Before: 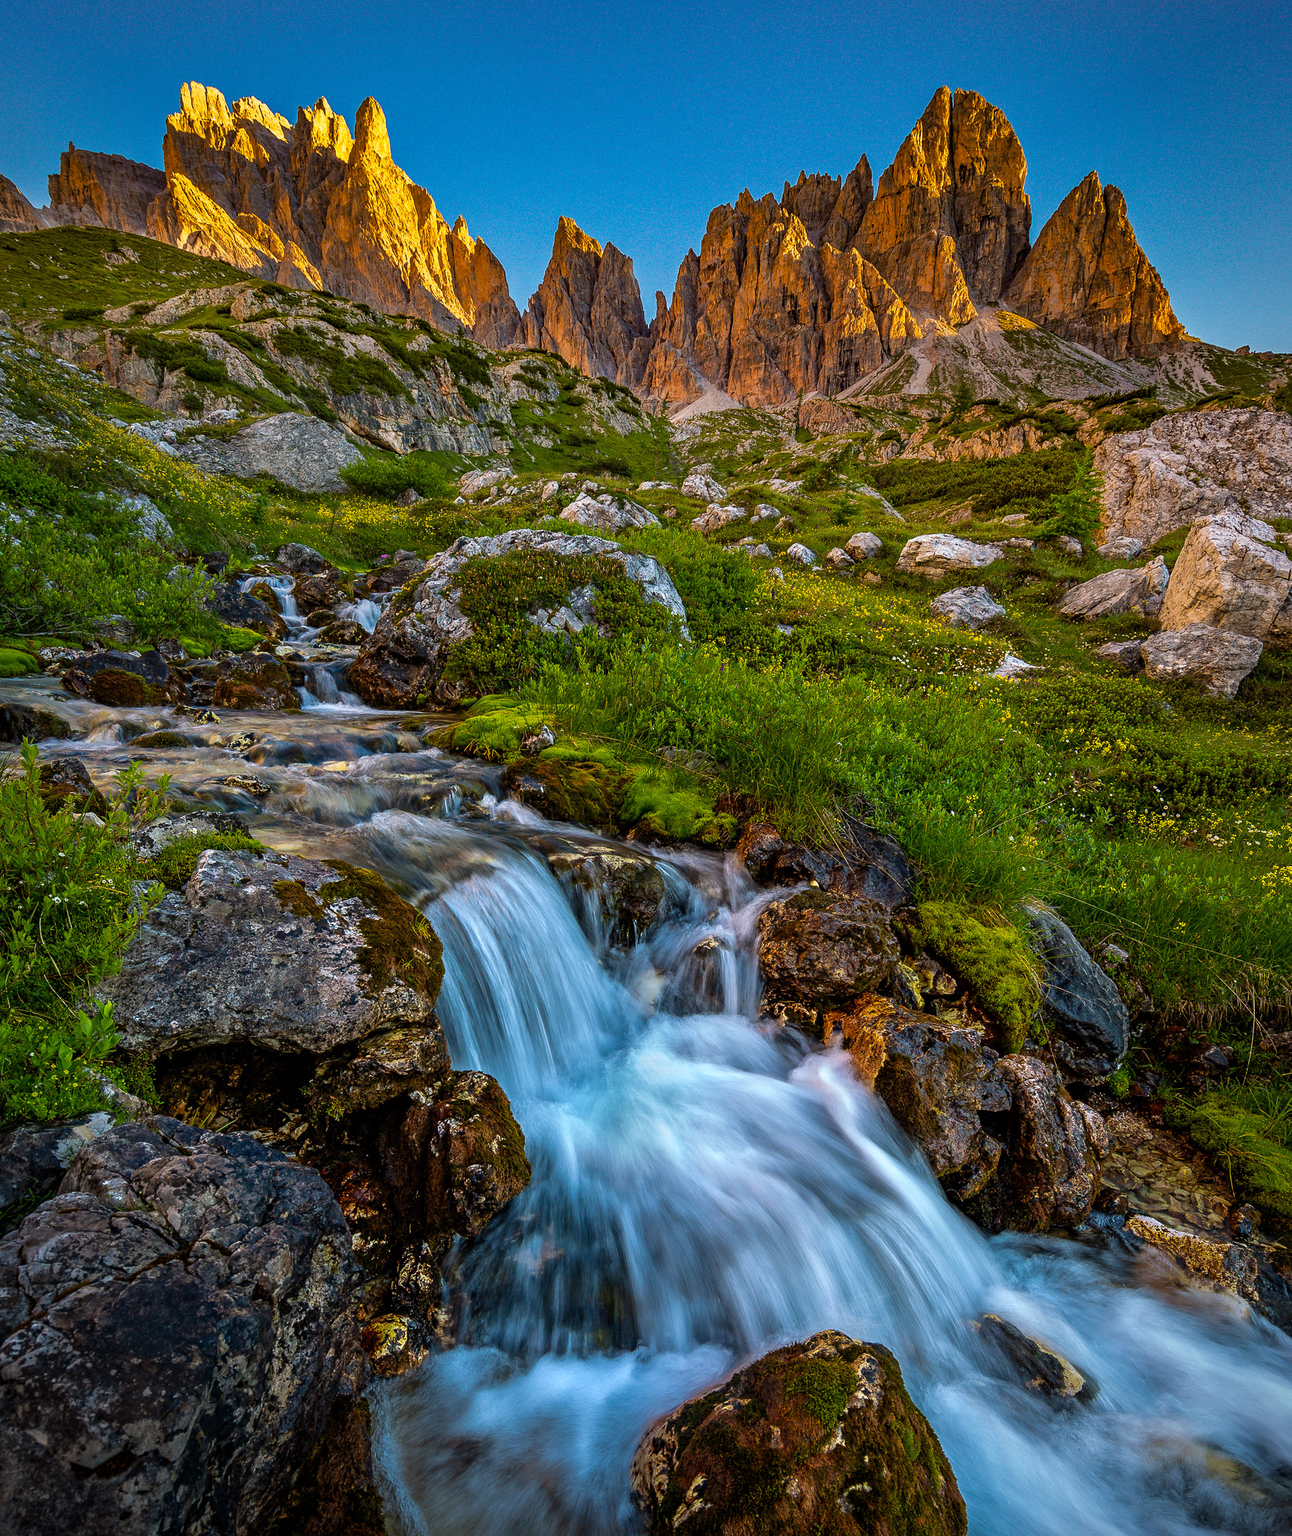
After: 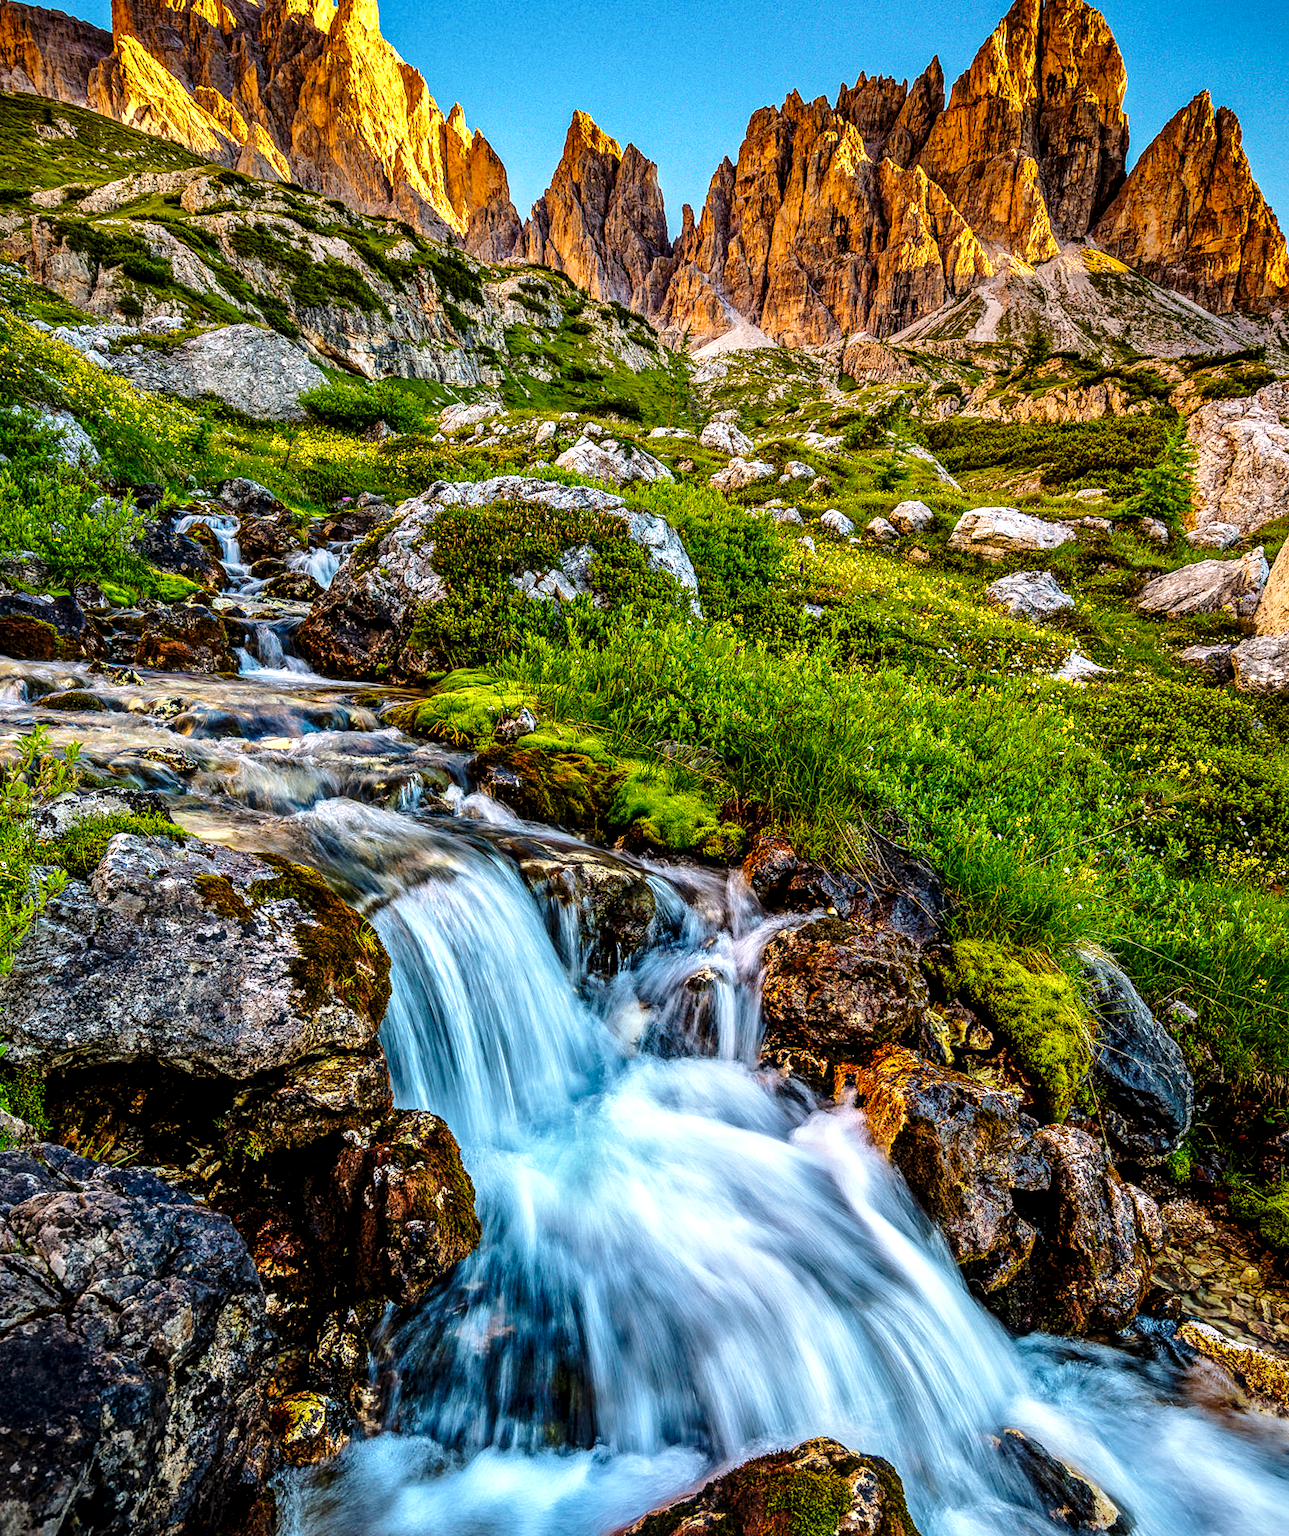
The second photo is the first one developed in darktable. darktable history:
base curve: curves: ch0 [(0, 0) (0.028, 0.03) (0.121, 0.232) (0.46, 0.748) (0.859, 0.968) (1, 1)], preserve colors none
crop and rotate: angle -3.03°, left 5.317%, top 5.221%, right 4.779%, bottom 4.702%
local contrast: detail 150%
